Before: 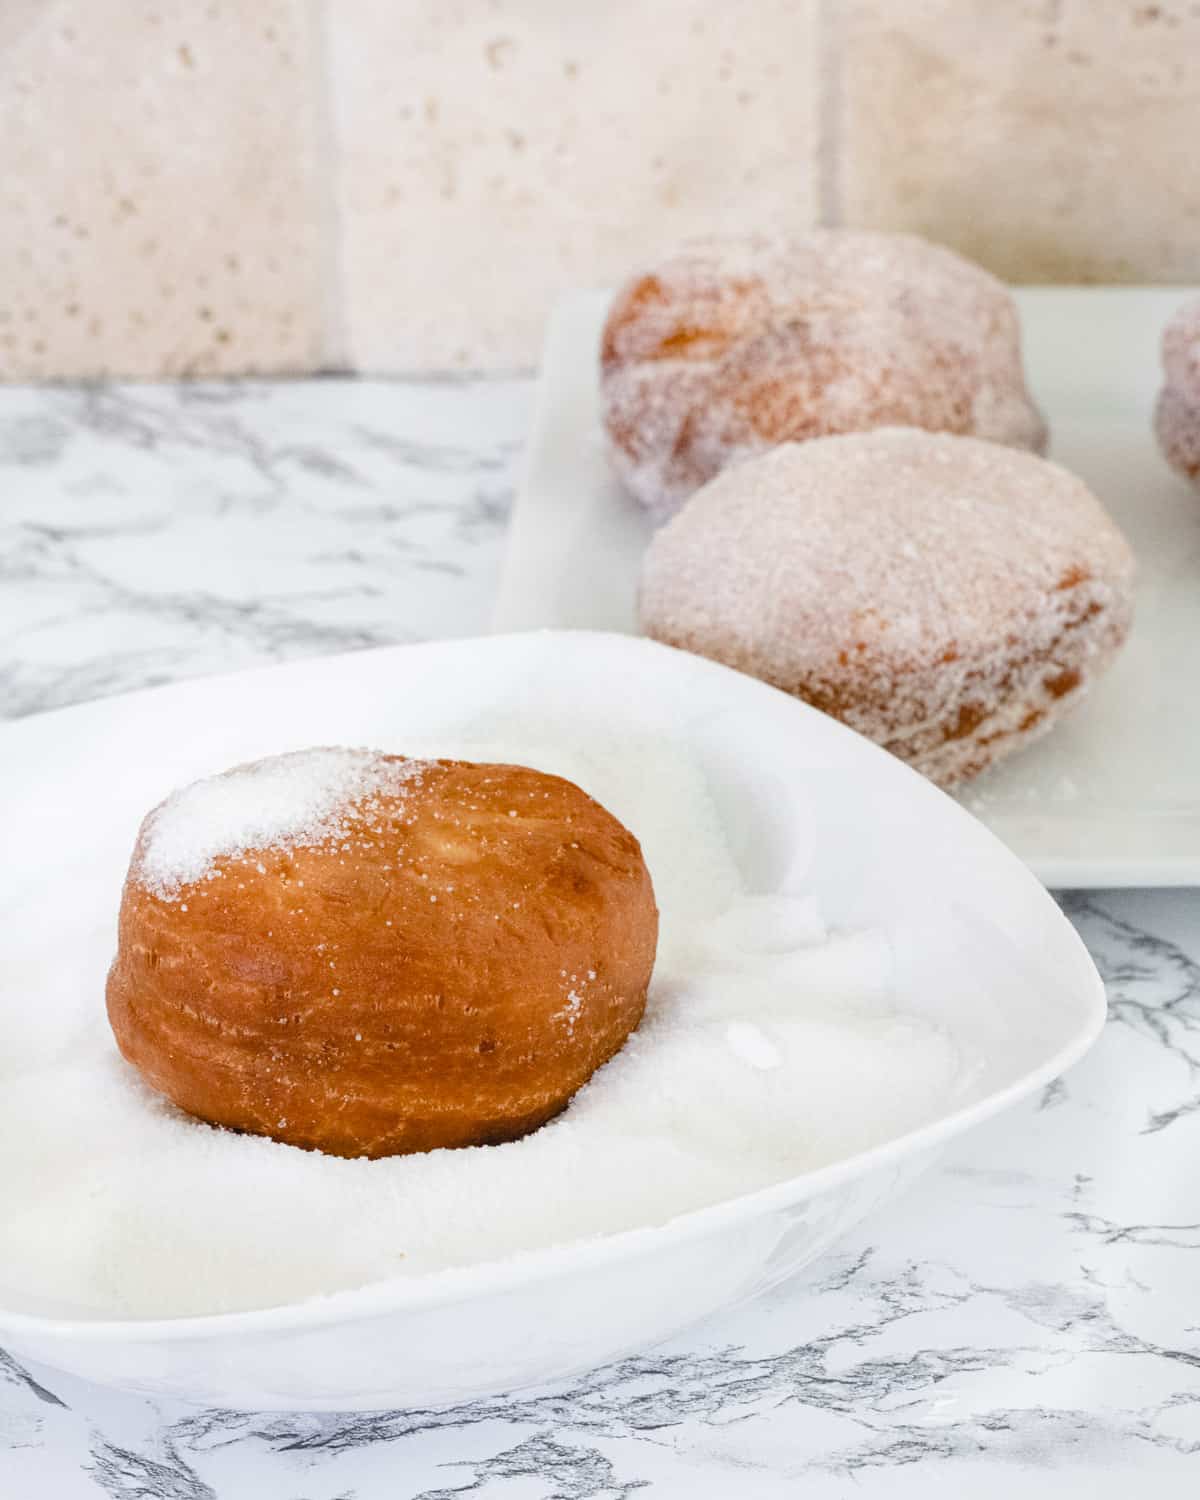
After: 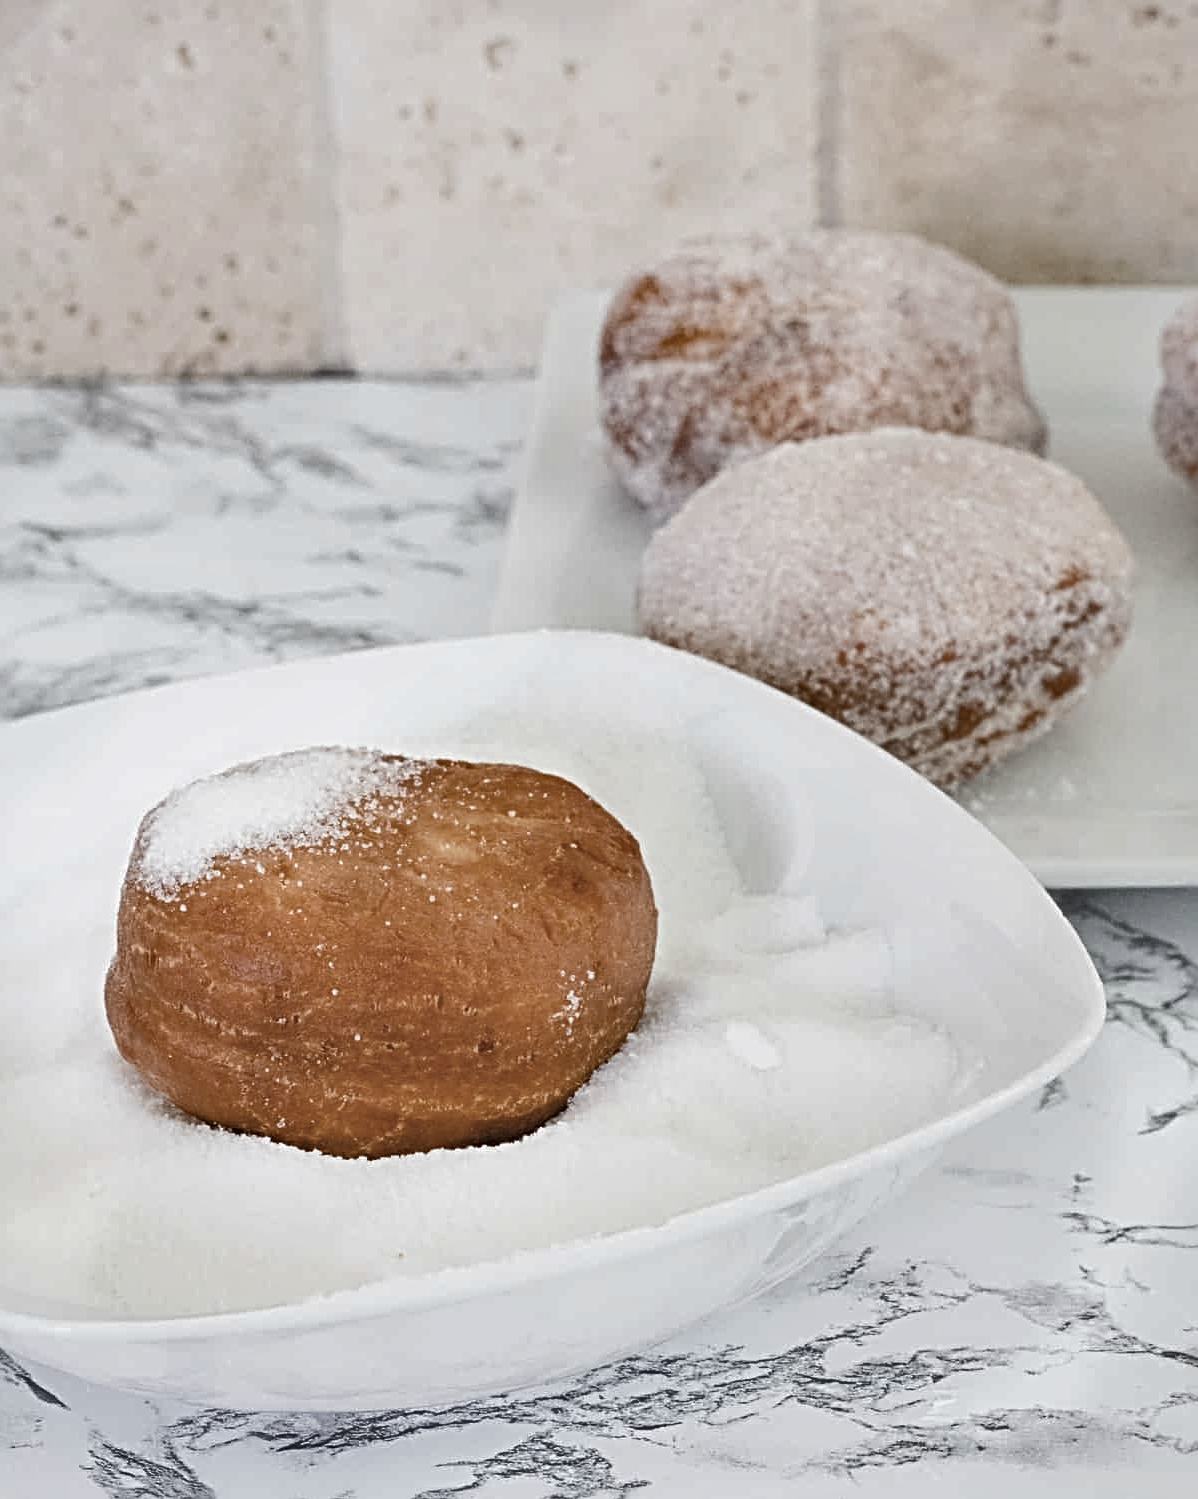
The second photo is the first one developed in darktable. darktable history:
shadows and highlights: highlights color adjustment 41.94%, low approximation 0.01, soften with gaussian
sharpen: radius 4.899
contrast brightness saturation: contrast -0.049, saturation -0.393
crop and rotate: left 0.138%, bottom 0.009%
